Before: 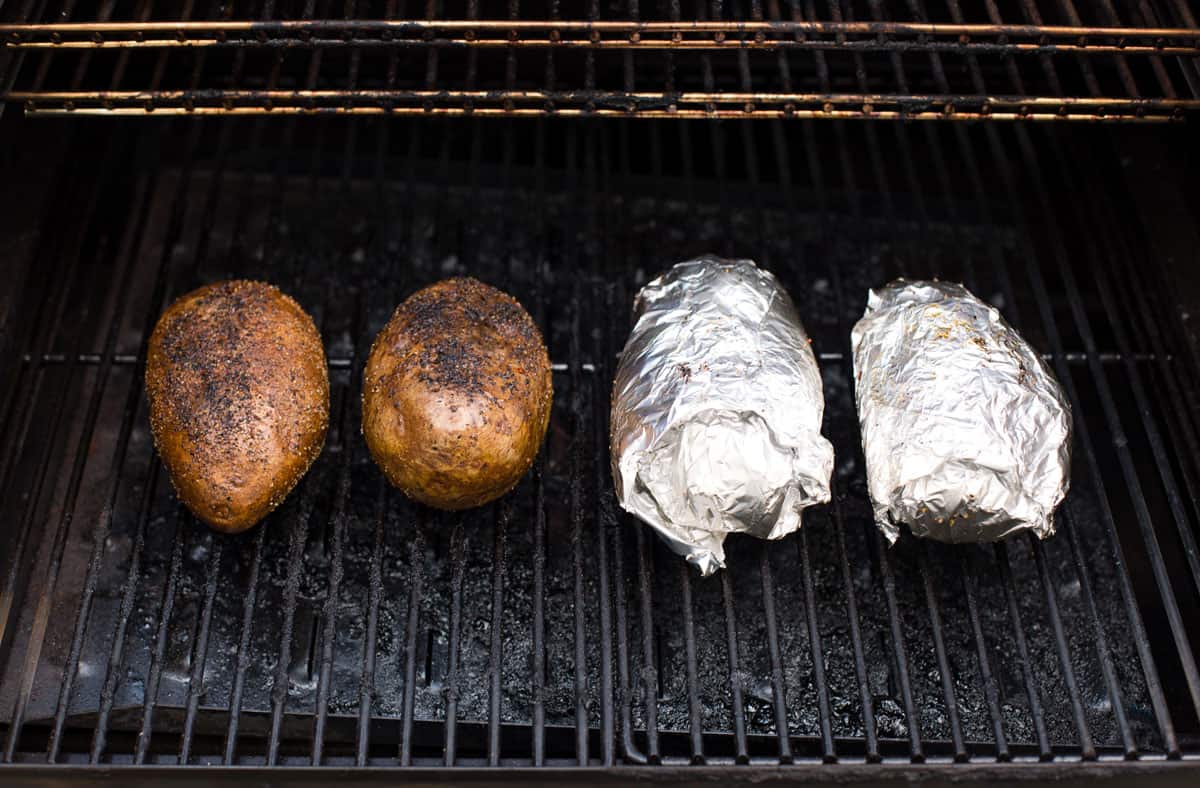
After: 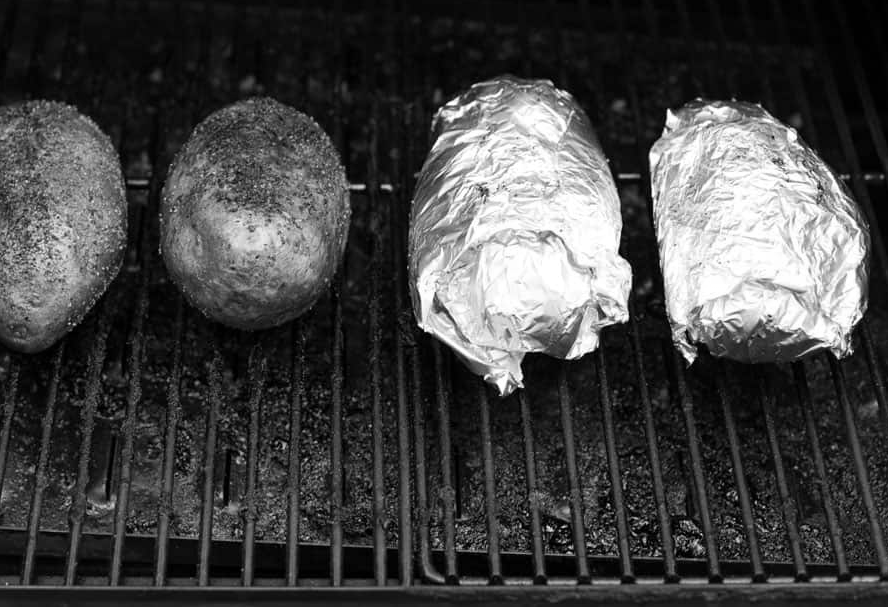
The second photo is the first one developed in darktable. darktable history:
monochrome: on, module defaults
white balance: emerald 1
crop: left 16.871%, top 22.857%, right 9.116%
